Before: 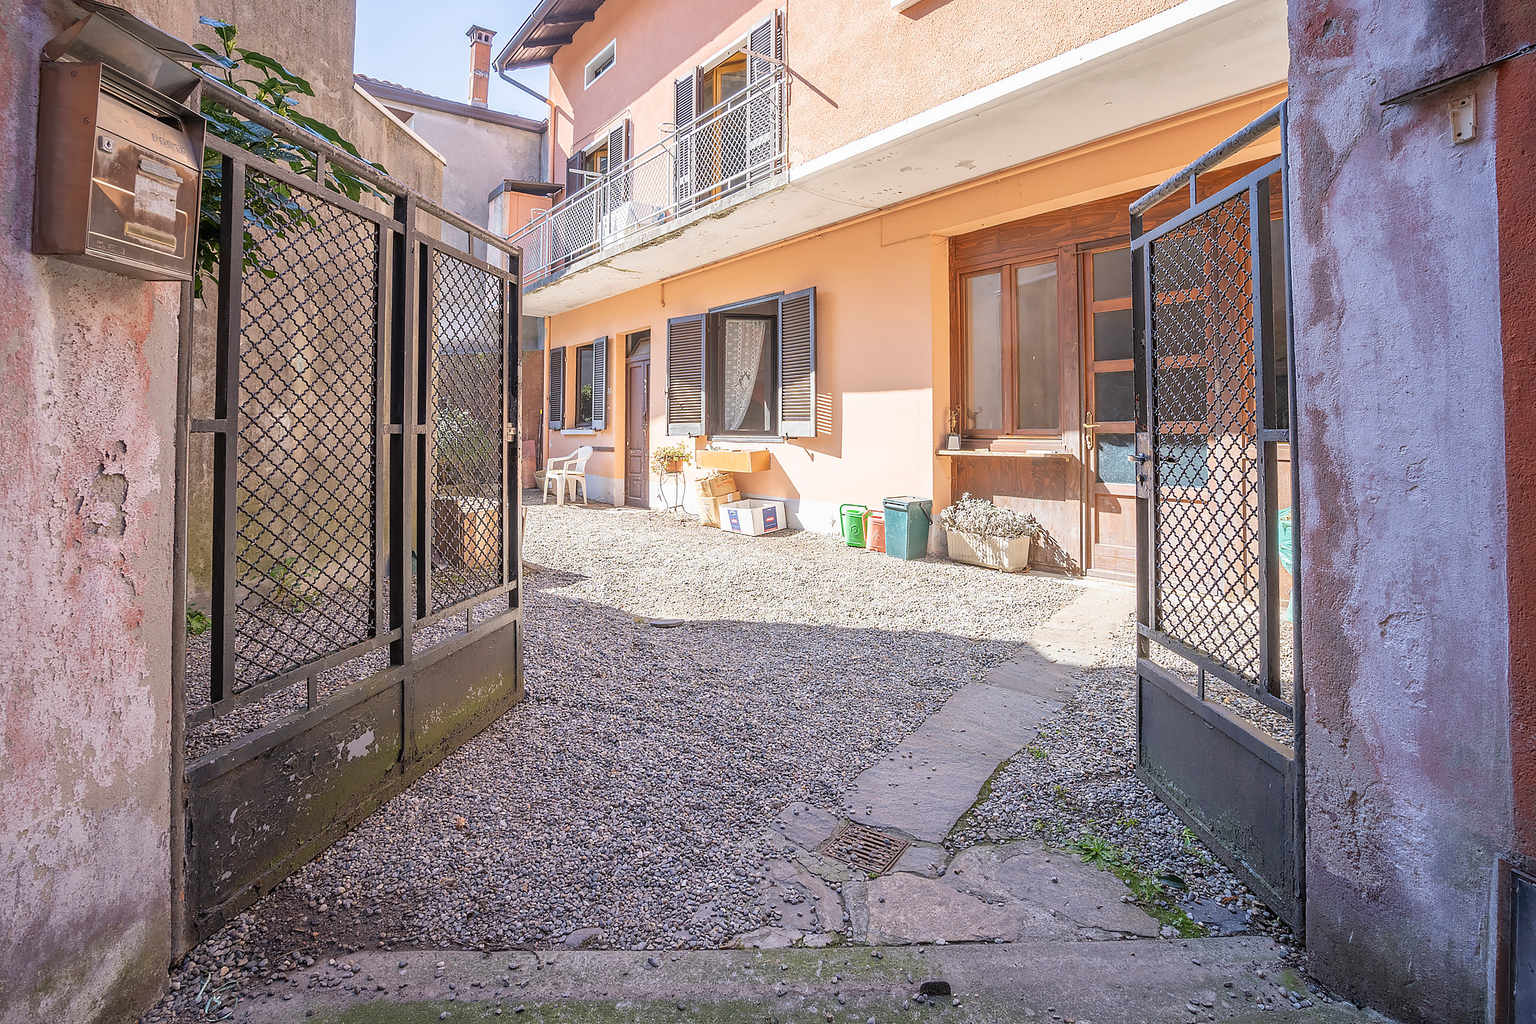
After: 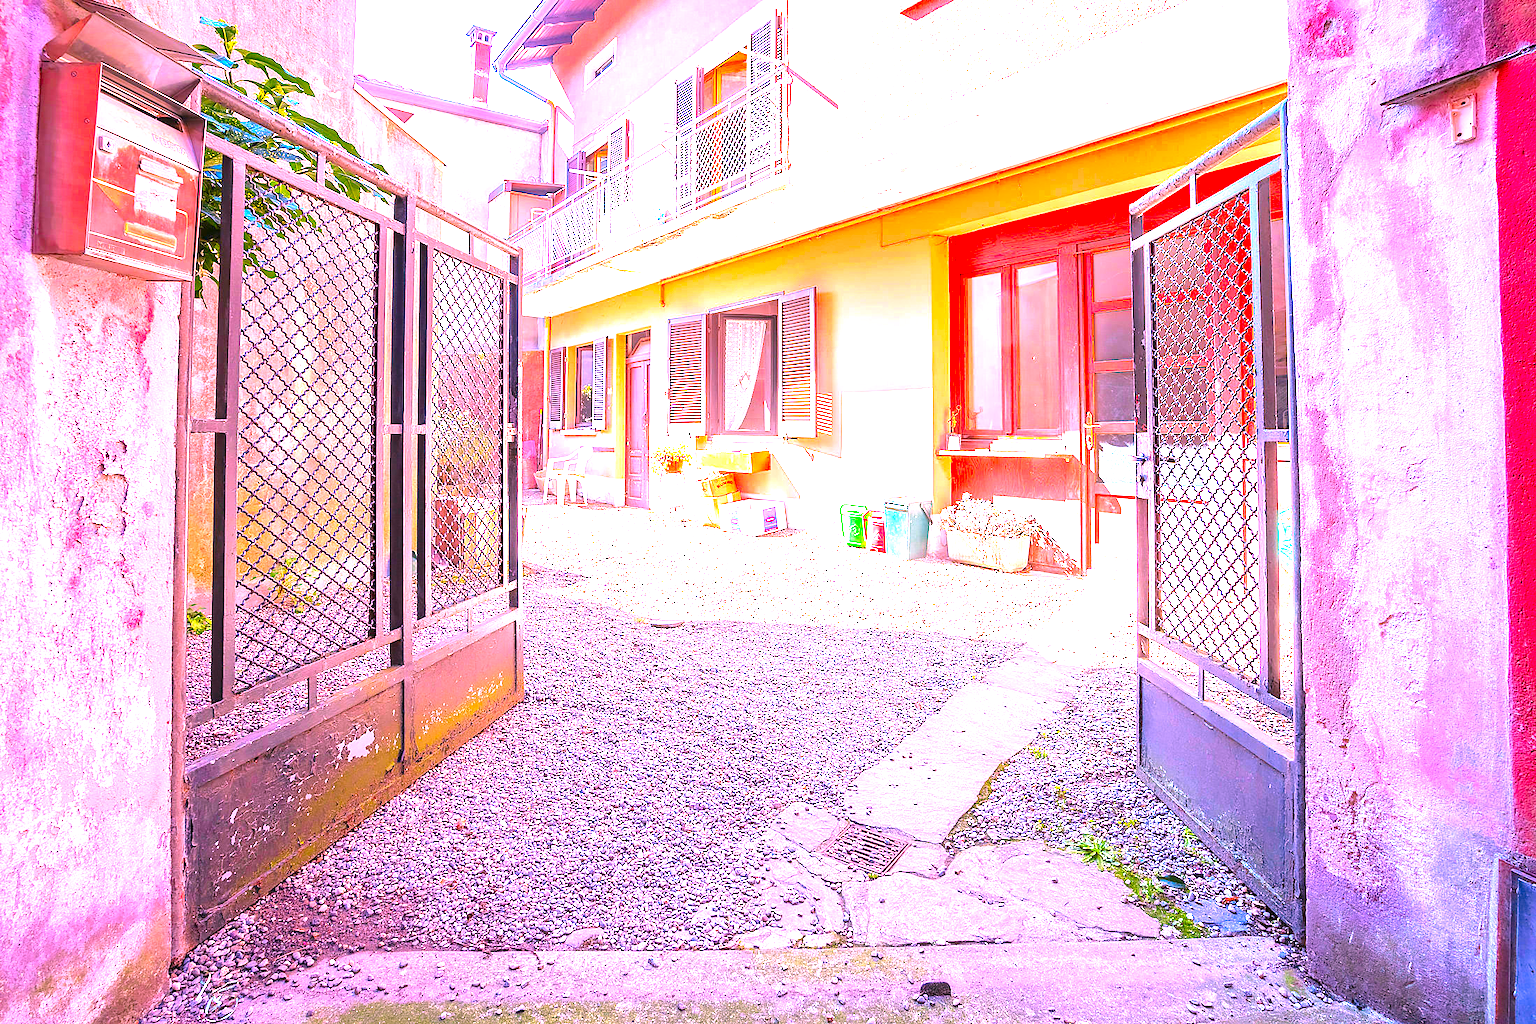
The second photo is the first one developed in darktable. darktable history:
color balance rgb: perceptual saturation grading › global saturation 25%, global vibrance 20%
exposure: exposure 2 EV, compensate highlight preservation false
color correction: highlights a* 19.5, highlights b* -11.53, saturation 1.69
